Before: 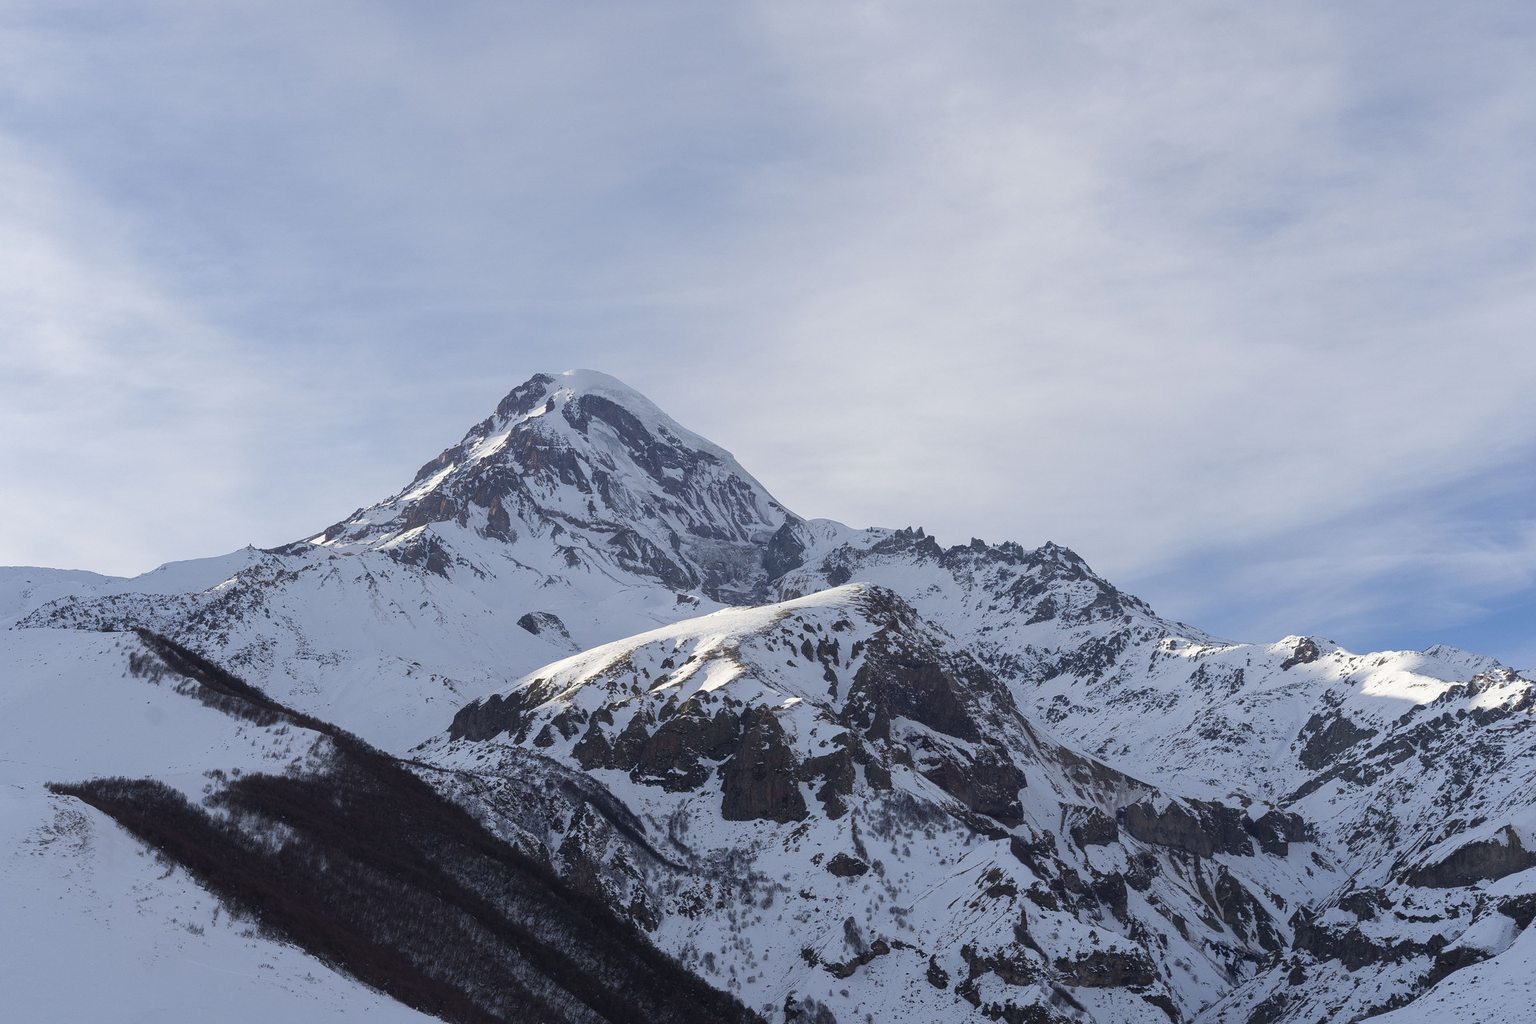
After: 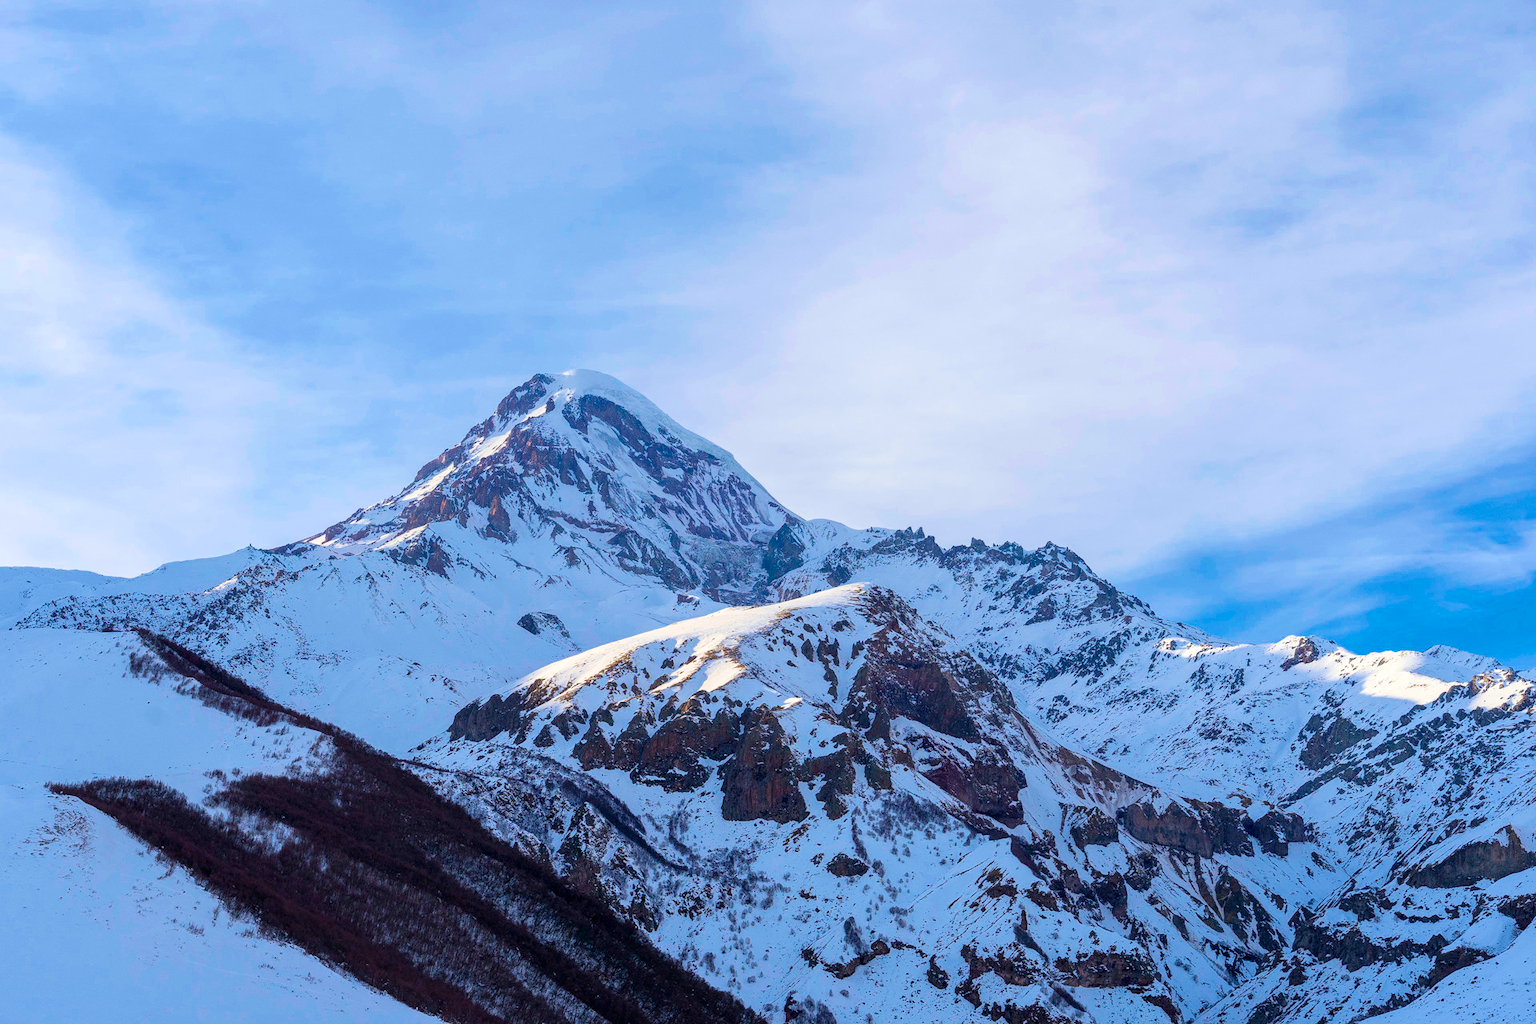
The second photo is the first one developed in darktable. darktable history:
filmic rgb: black relative exposure -7.65 EV, white relative exposure 4.56 EV, hardness 3.61, color science v6 (2022)
local contrast: on, module defaults
tone equalizer: on, module defaults
color balance rgb: linear chroma grading › global chroma 25%, perceptual saturation grading › global saturation 40%, perceptual brilliance grading › global brilliance 30%, global vibrance 40%
